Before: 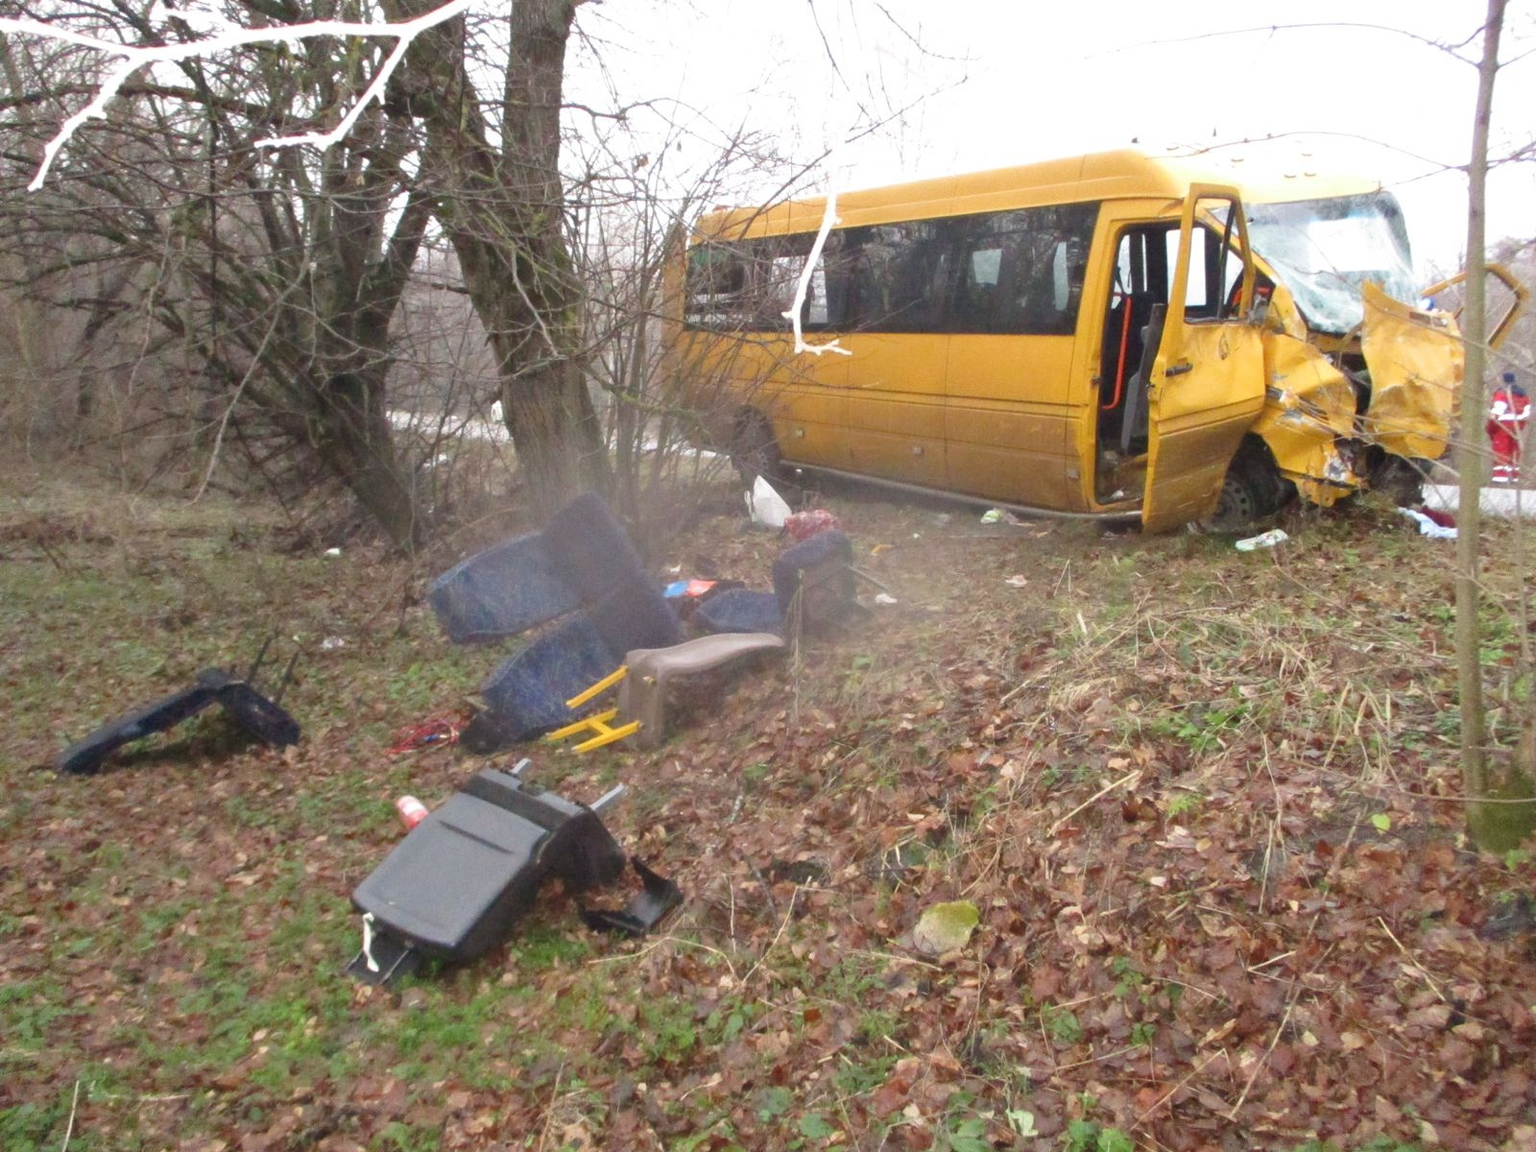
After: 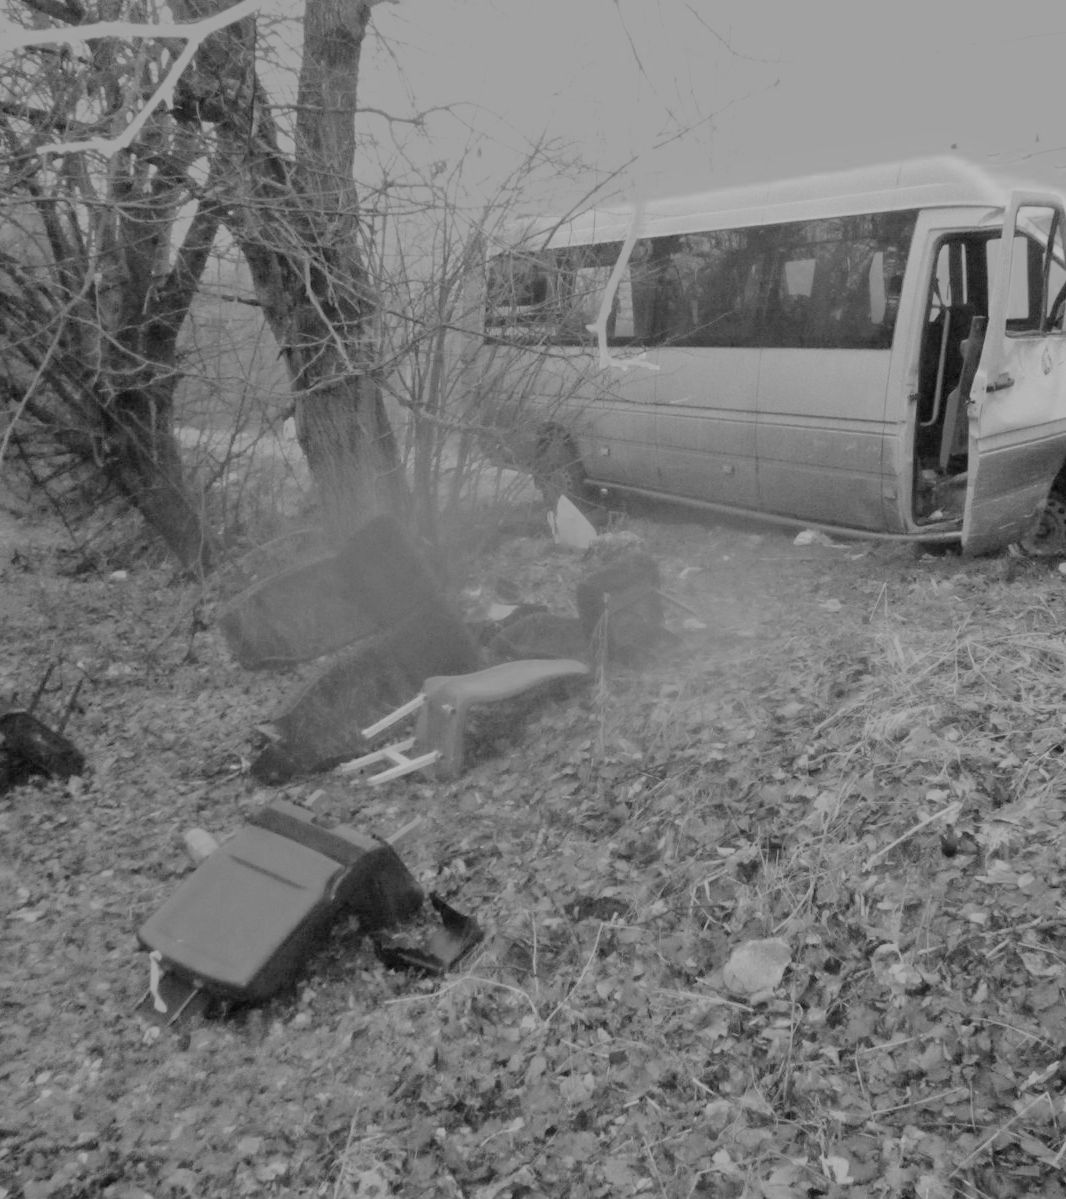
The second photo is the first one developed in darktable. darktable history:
exposure: compensate highlight preservation false
crop and rotate: left 14.292%, right 19.041%
filmic rgb: black relative exposure -6.15 EV, white relative exposure 6.96 EV, hardness 2.23, color science v6 (2022)
monochrome: on, module defaults
white balance: red 0.98, blue 1.61
